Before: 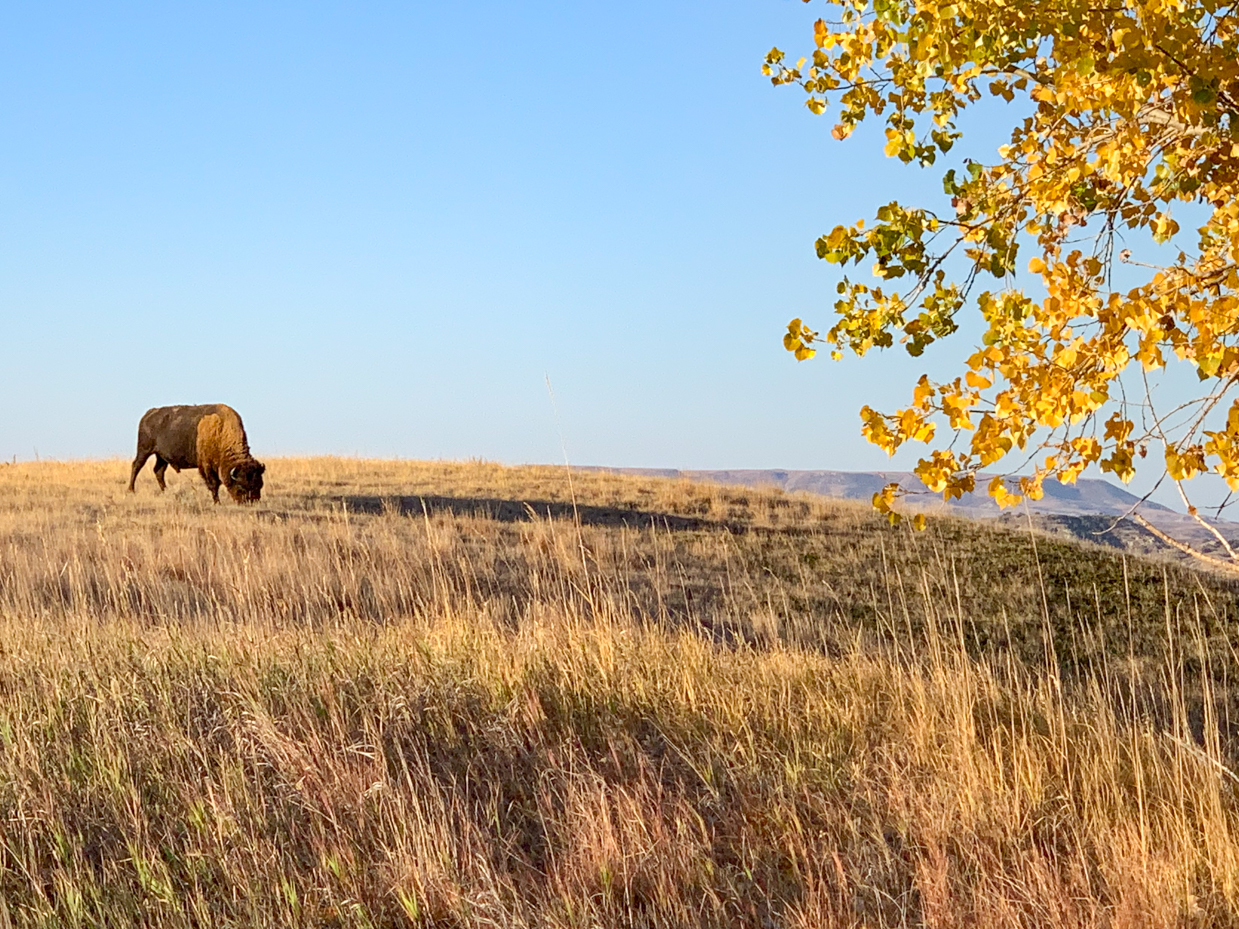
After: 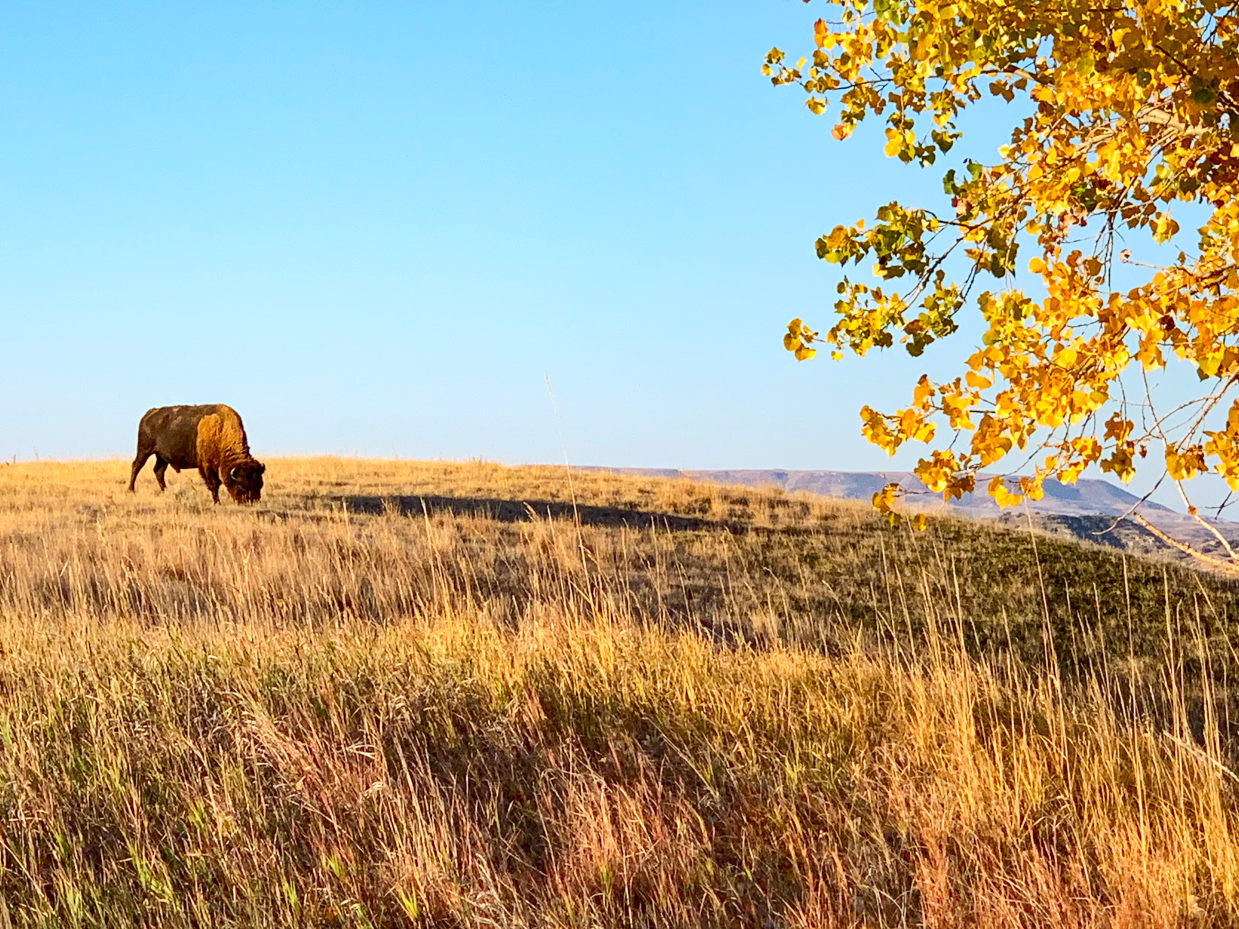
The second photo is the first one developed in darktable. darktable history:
contrast brightness saturation: contrast 0.18, saturation 0.304
